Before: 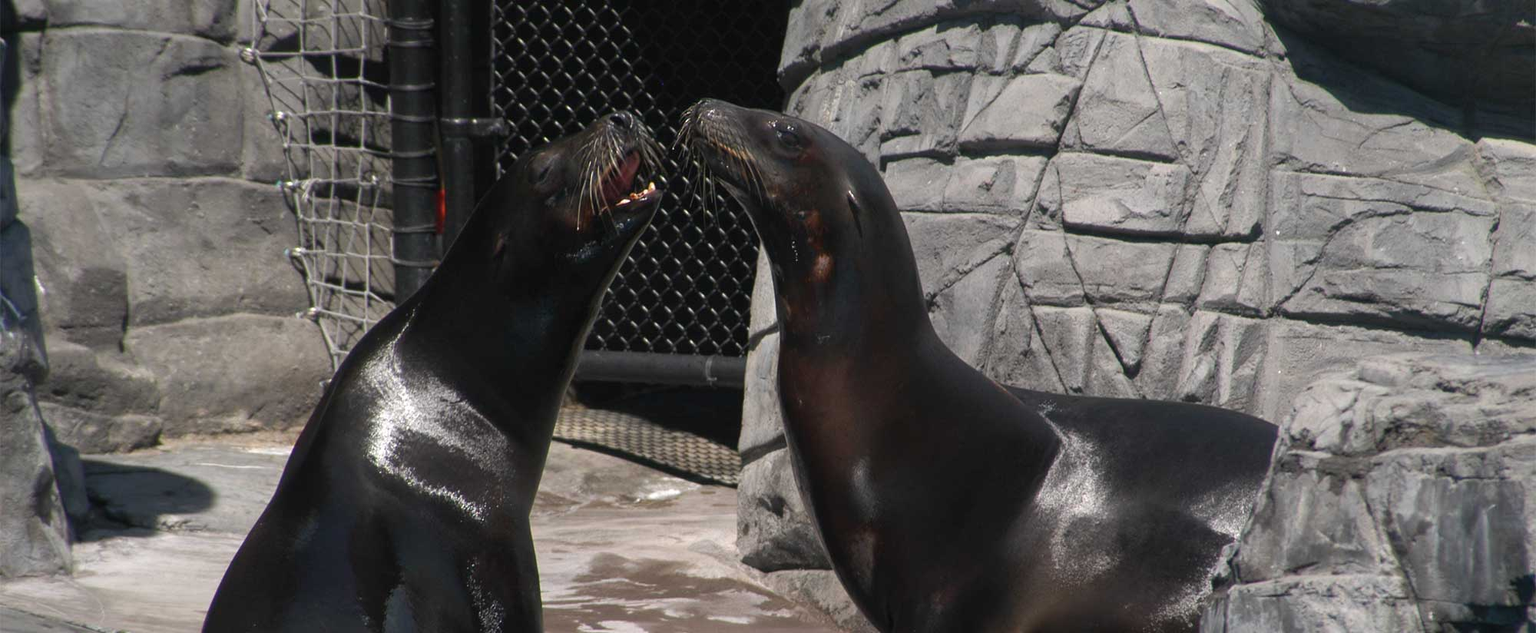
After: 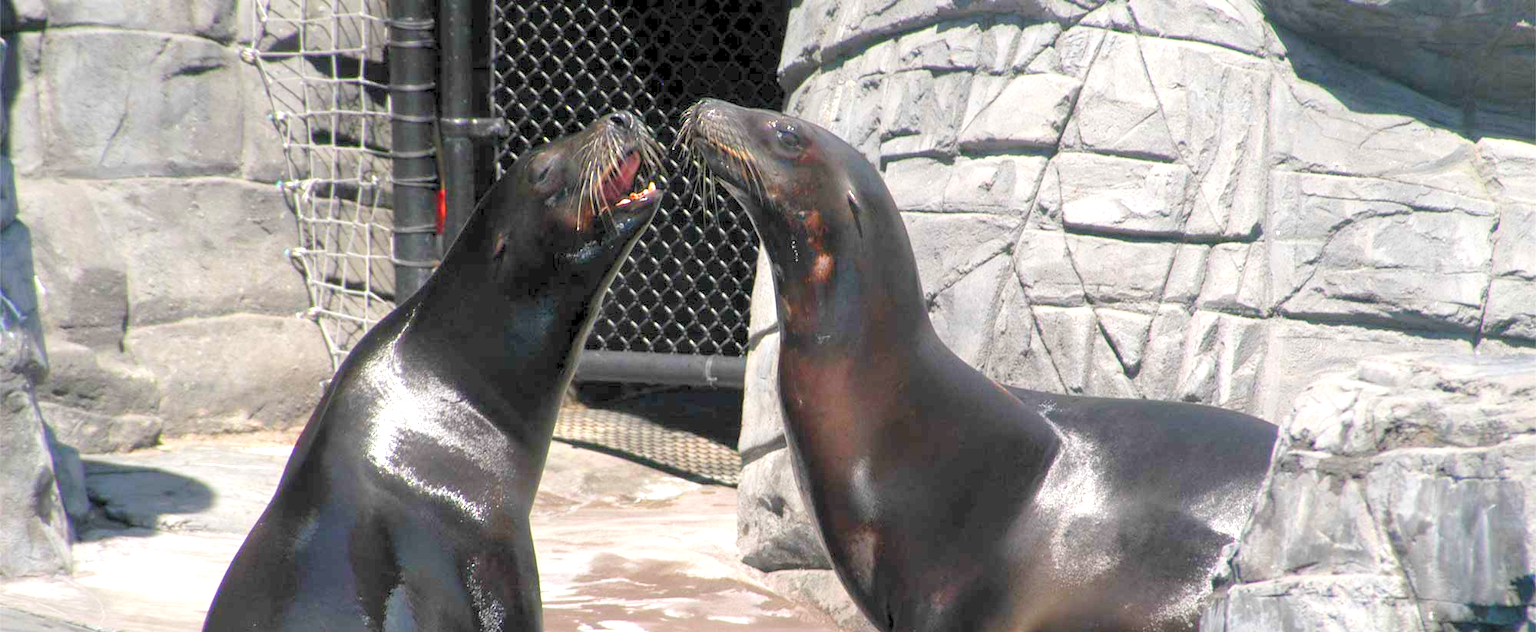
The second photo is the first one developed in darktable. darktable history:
levels: levels [0.072, 0.414, 0.976]
exposure: black level correction 0, exposure 1.001 EV, compensate exposure bias true, compensate highlight preservation false
